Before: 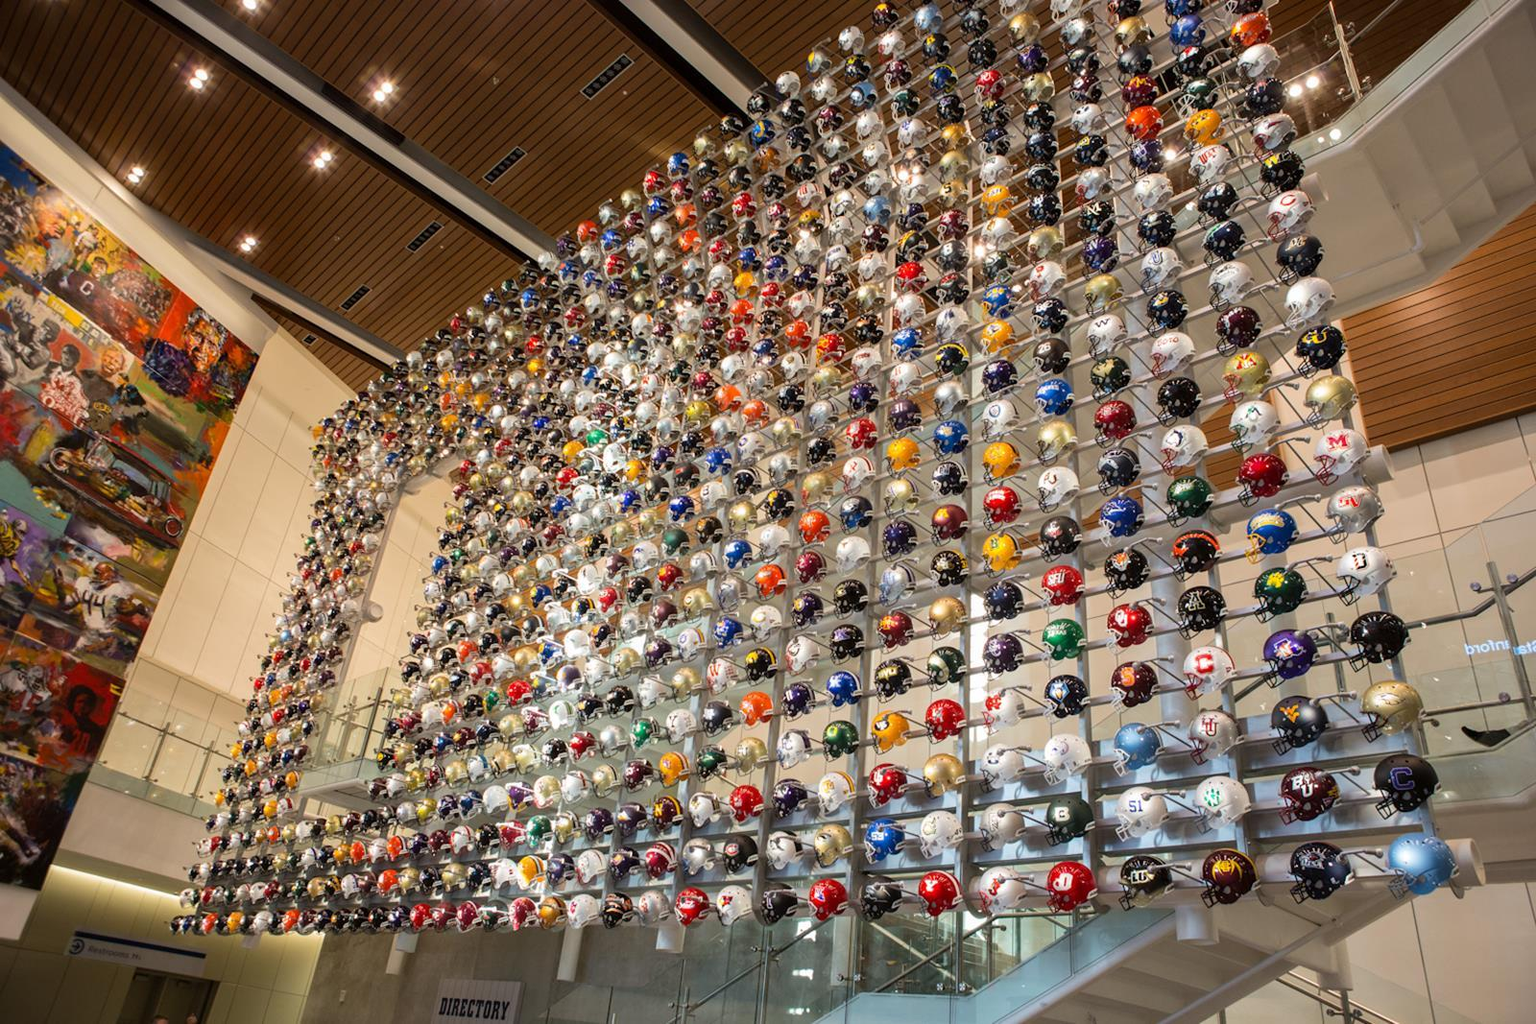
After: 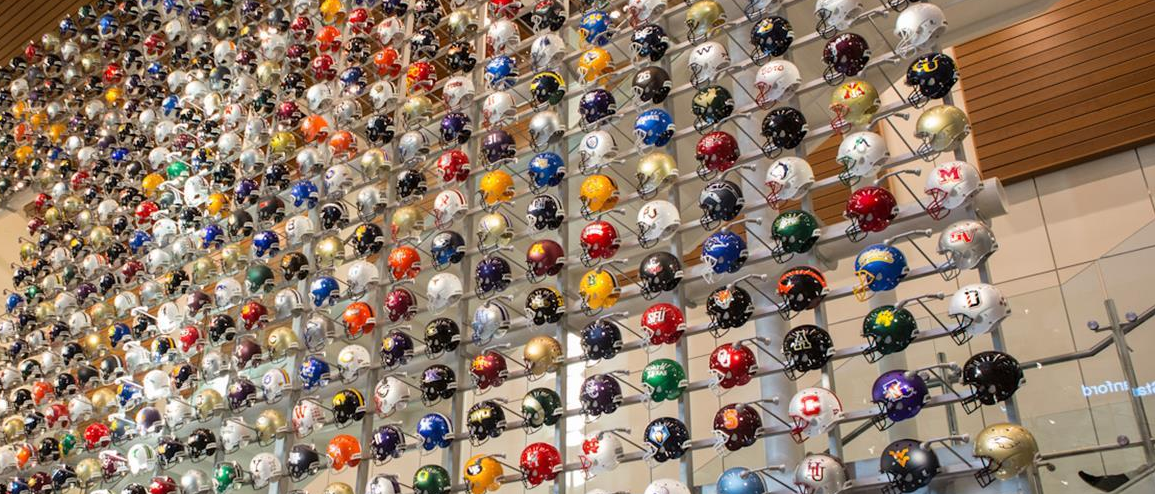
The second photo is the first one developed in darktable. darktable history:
crop and rotate: left 27.79%, top 26.831%, bottom 26.804%
